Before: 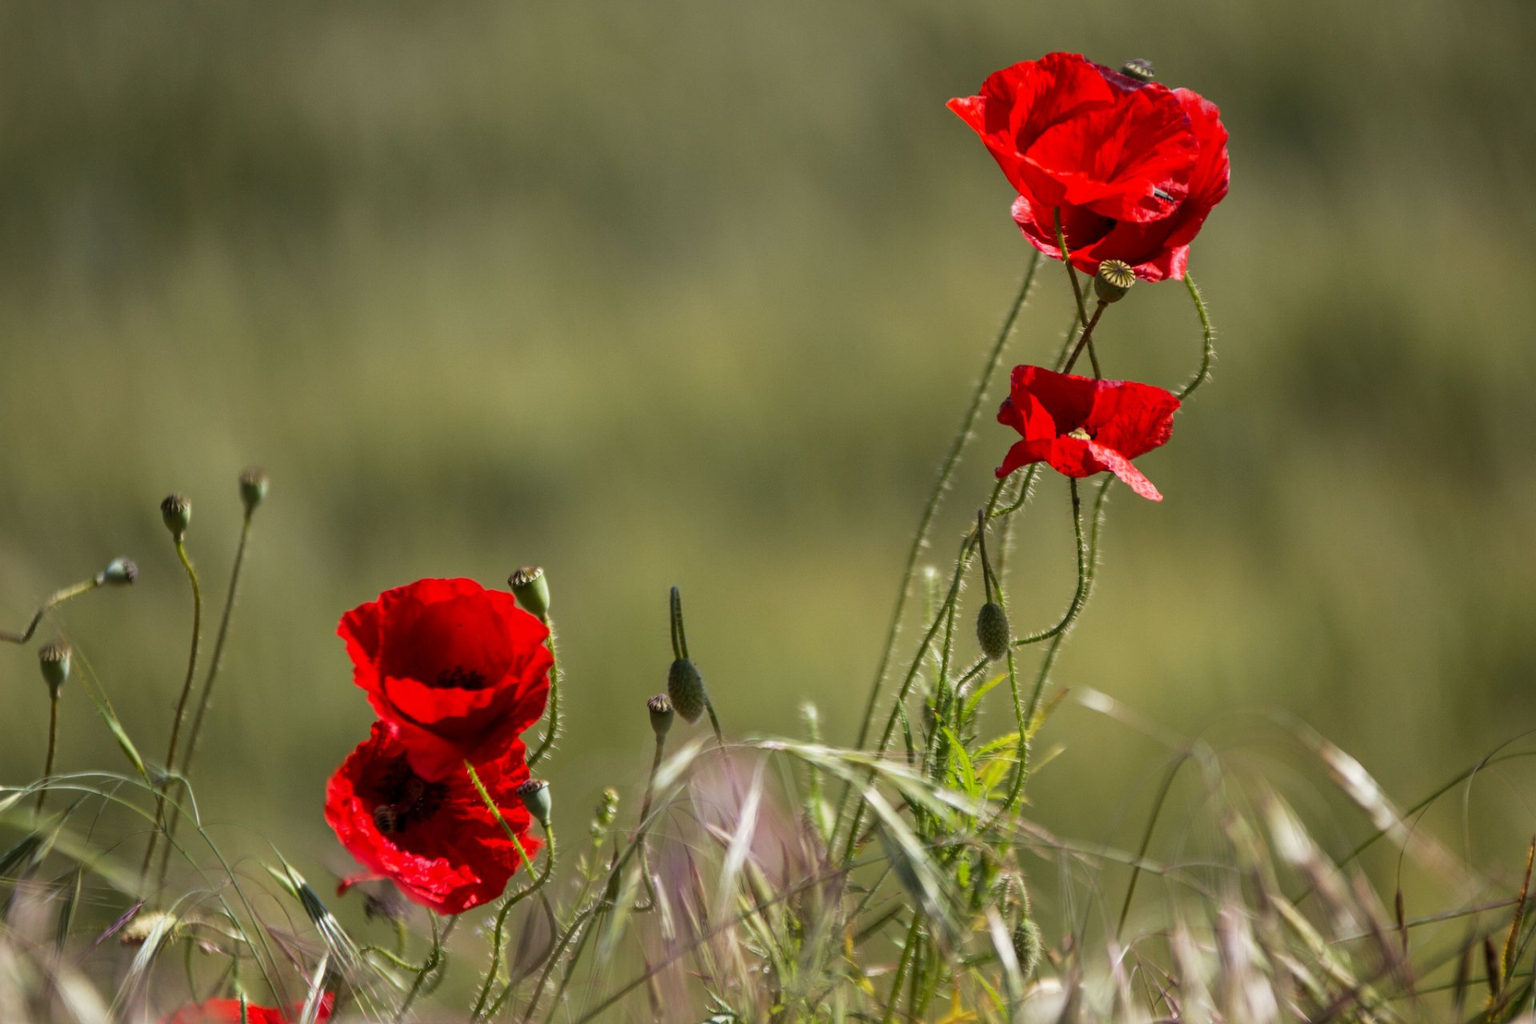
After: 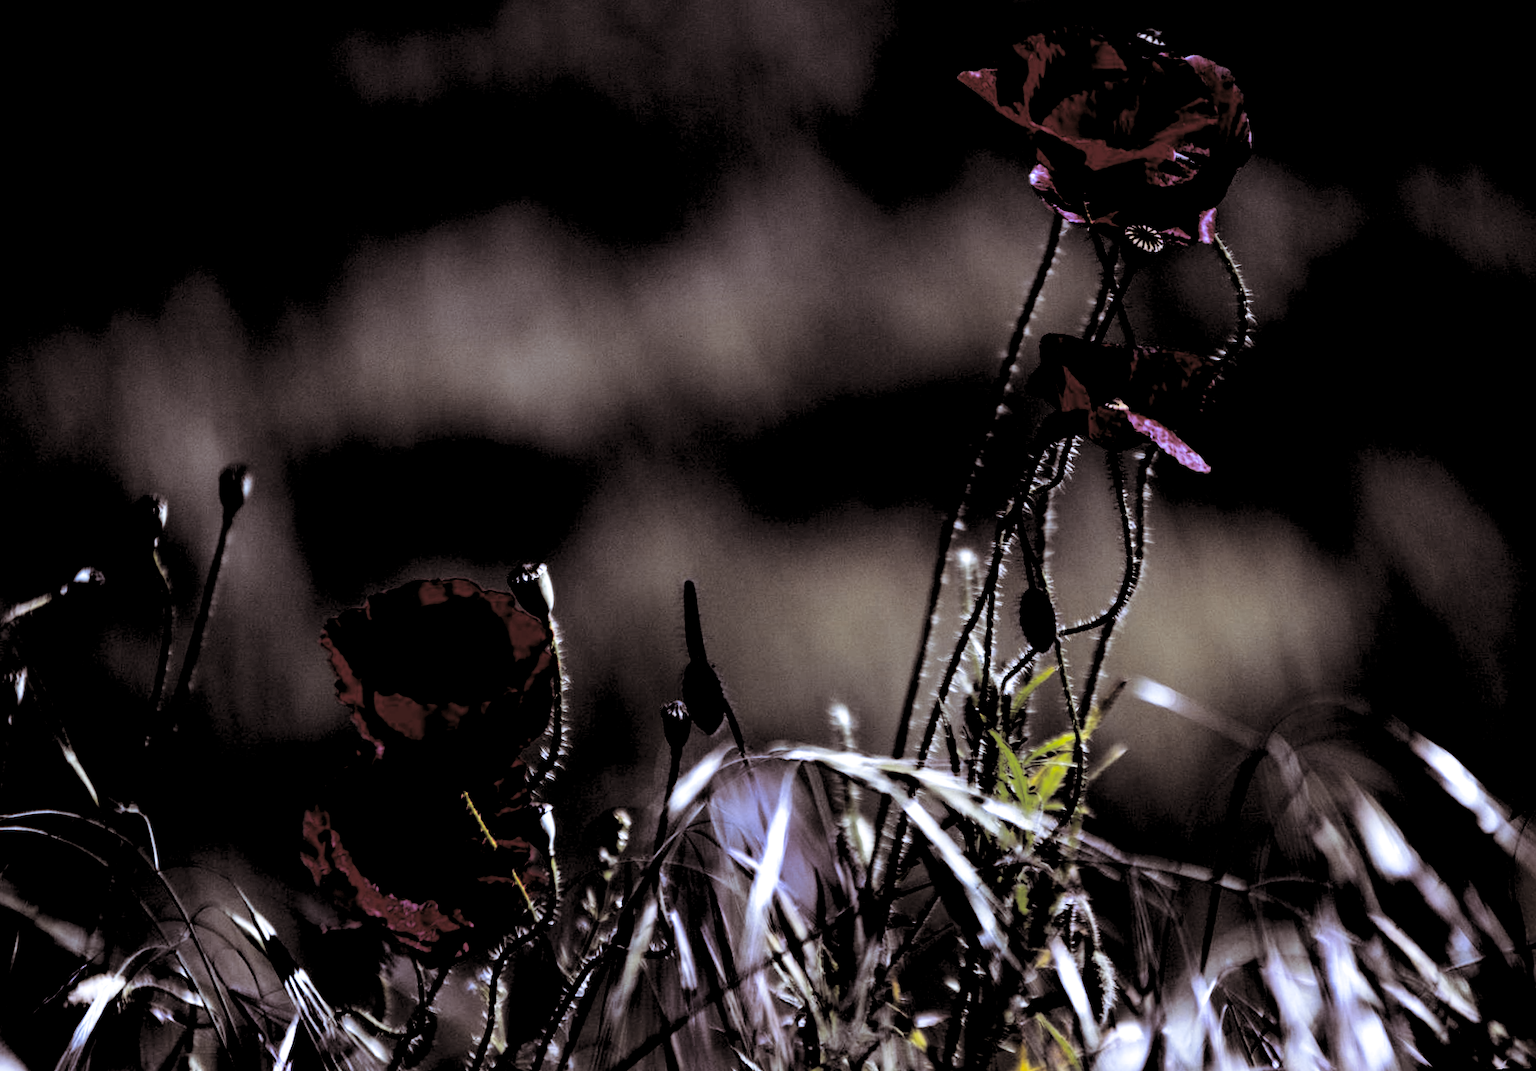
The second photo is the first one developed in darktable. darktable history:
rotate and perspective: rotation -1.68°, lens shift (vertical) -0.146, crop left 0.049, crop right 0.912, crop top 0.032, crop bottom 0.96
levels: levels [0.514, 0.759, 1]
split-toning: shadows › saturation 0.2
contrast brightness saturation: contrast 0.4, brightness 0.1, saturation 0.21
color zones: curves: ch0 [(0.035, 0.242) (0.25, 0.5) (0.384, 0.214) (0.488, 0.255) (0.75, 0.5)]; ch1 [(0.063, 0.379) (0.25, 0.5) (0.354, 0.201) (0.489, 0.085) (0.729, 0.271)]; ch2 [(0.25, 0.5) (0.38, 0.517) (0.442, 0.51) (0.735, 0.456)]
tone curve: curves: ch0 [(0, 0) (0.003, 0.001) (0.011, 0.004) (0.025, 0.011) (0.044, 0.021) (0.069, 0.028) (0.1, 0.036) (0.136, 0.051) (0.177, 0.085) (0.224, 0.127) (0.277, 0.193) (0.335, 0.266) (0.399, 0.338) (0.468, 0.419) (0.543, 0.504) (0.623, 0.593) (0.709, 0.689) (0.801, 0.784) (0.898, 0.888) (1, 1)], preserve colors none
exposure: black level correction 0, exposure 0.2 EV, compensate exposure bias true, compensate highlight preservation false
white balance: red 0.98, blue 1.61
